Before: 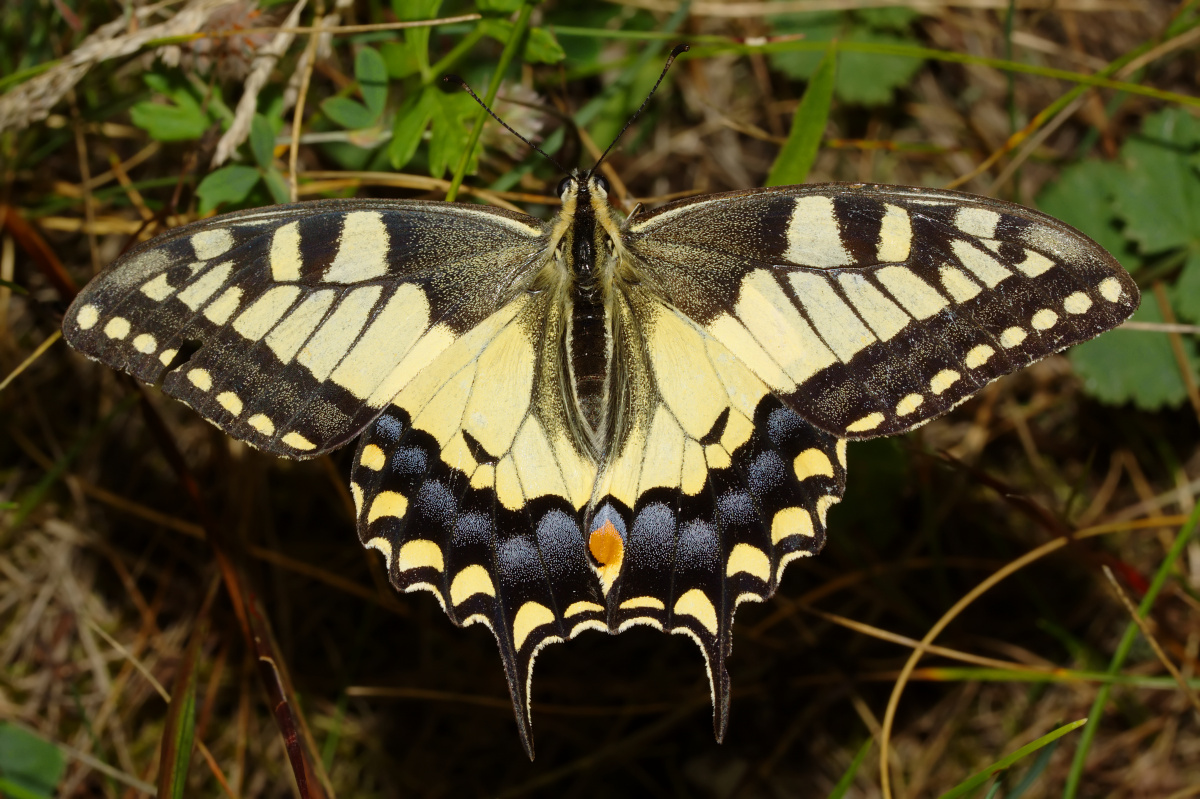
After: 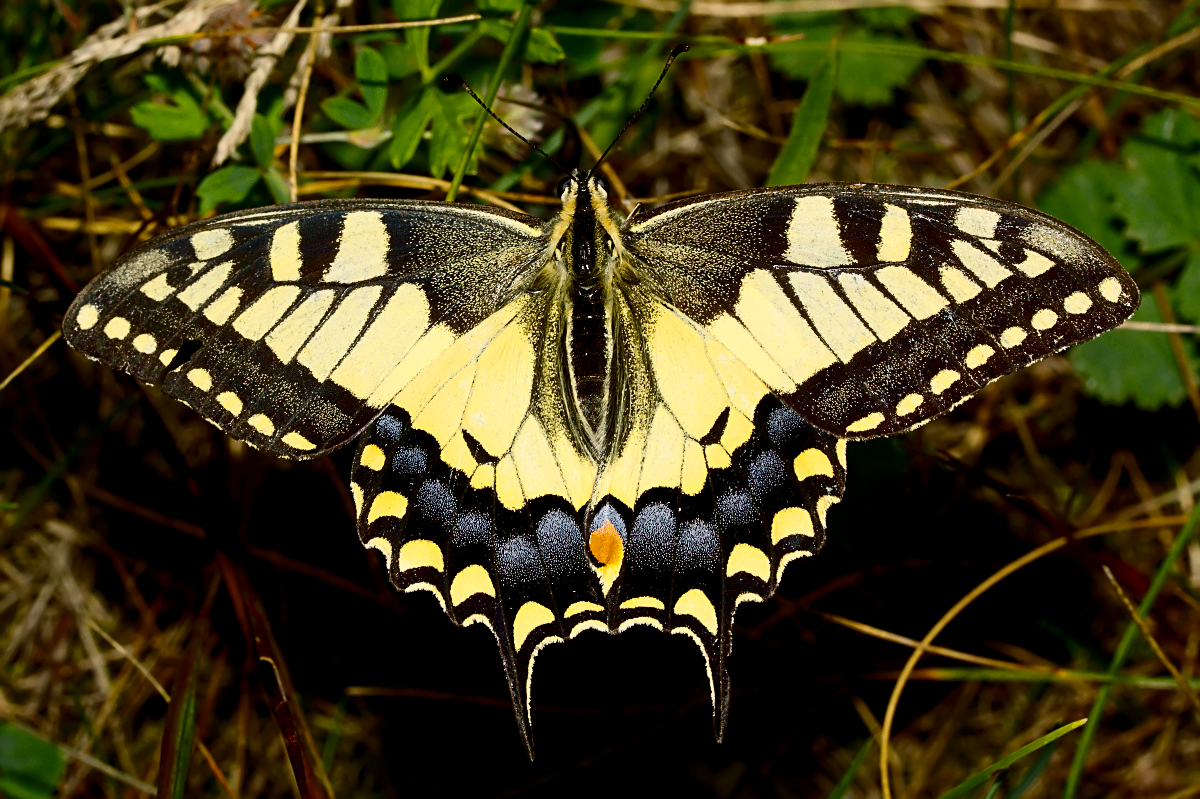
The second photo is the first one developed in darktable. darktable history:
contrast brightness saturation: contrast 0.28
color balance rgb: shadows lift › chroma 2%, shadows lift › hue 217.2°, power › hue 60°, highlights gain › chroma 1%, highlights gain › hue 69.6°, global offset › luminance -0.5%, perceptual saturation grading › global saturation 15%, global vibrance 15%
sharpen: on, module defaults
